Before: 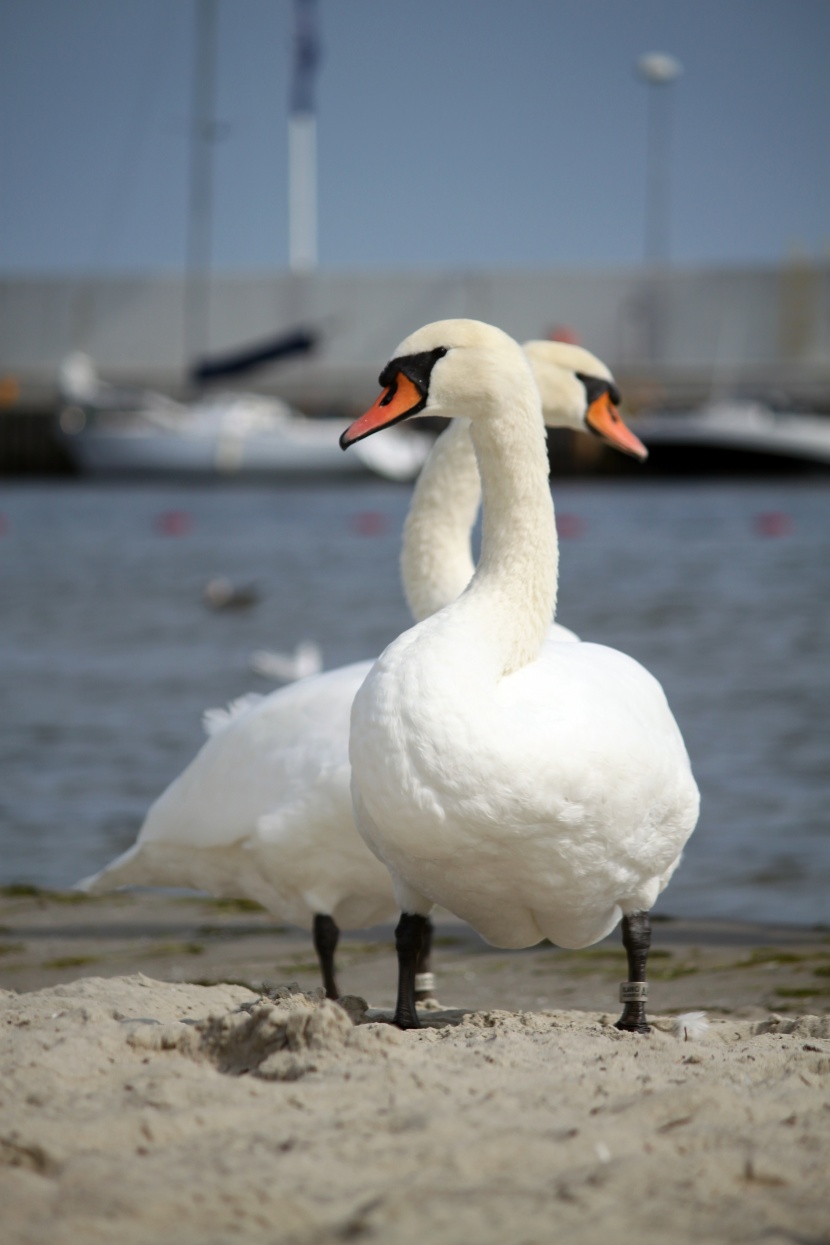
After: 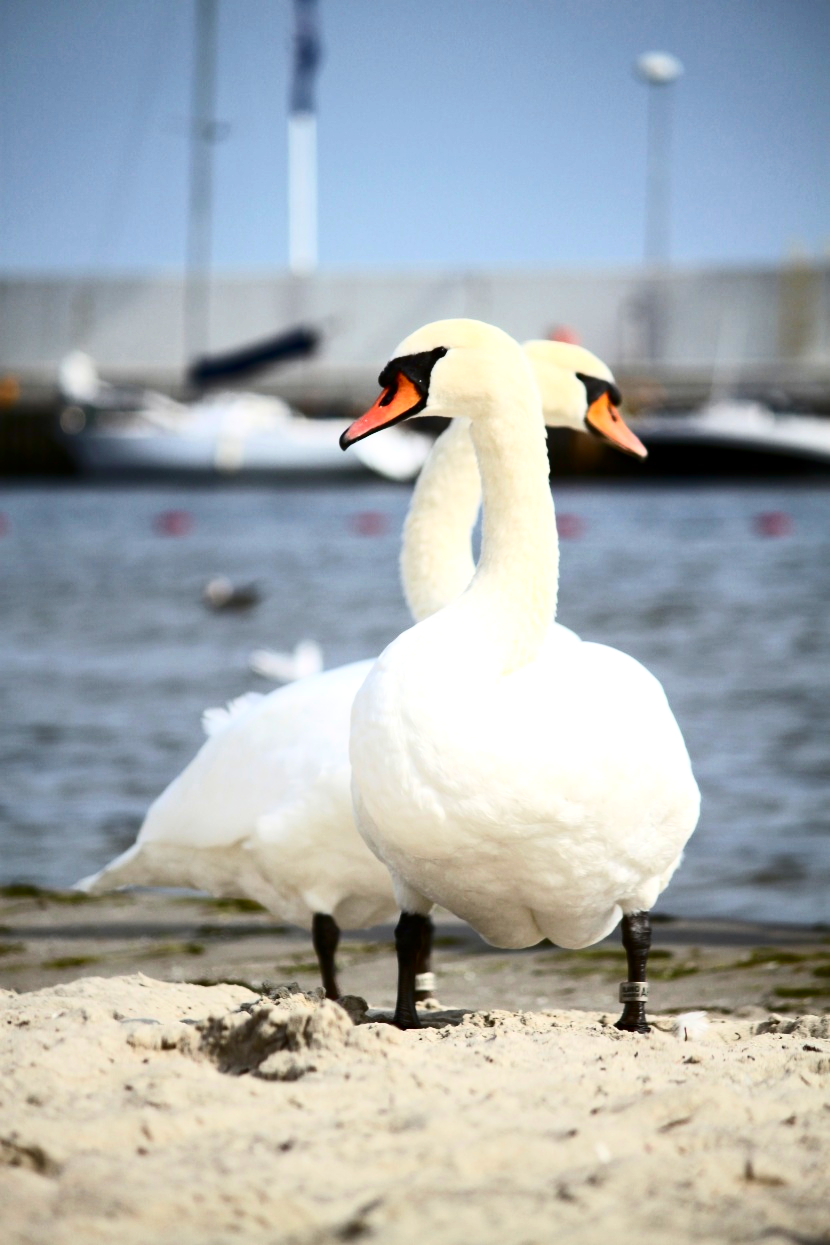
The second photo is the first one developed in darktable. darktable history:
contrast brightness saturation: contrast 0.4, brightness 0.05, saturation 0.25
exposure: black level correction 0.001, exposure 0.5 EV, compensate exposure bias true, compensate highlight preservation false
